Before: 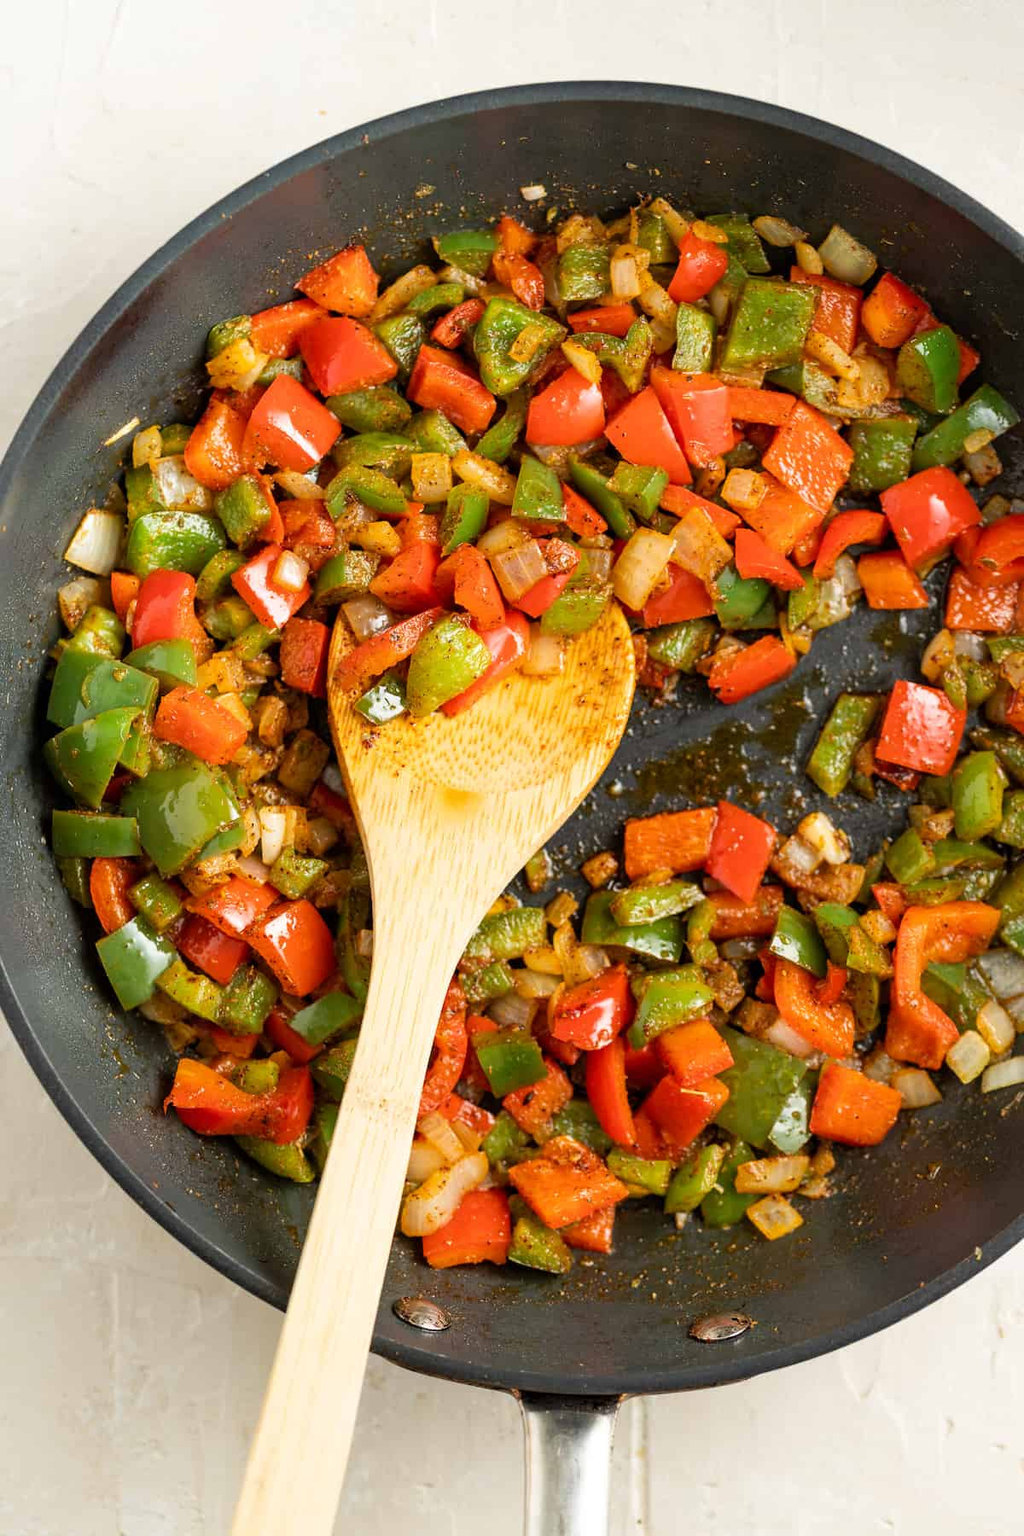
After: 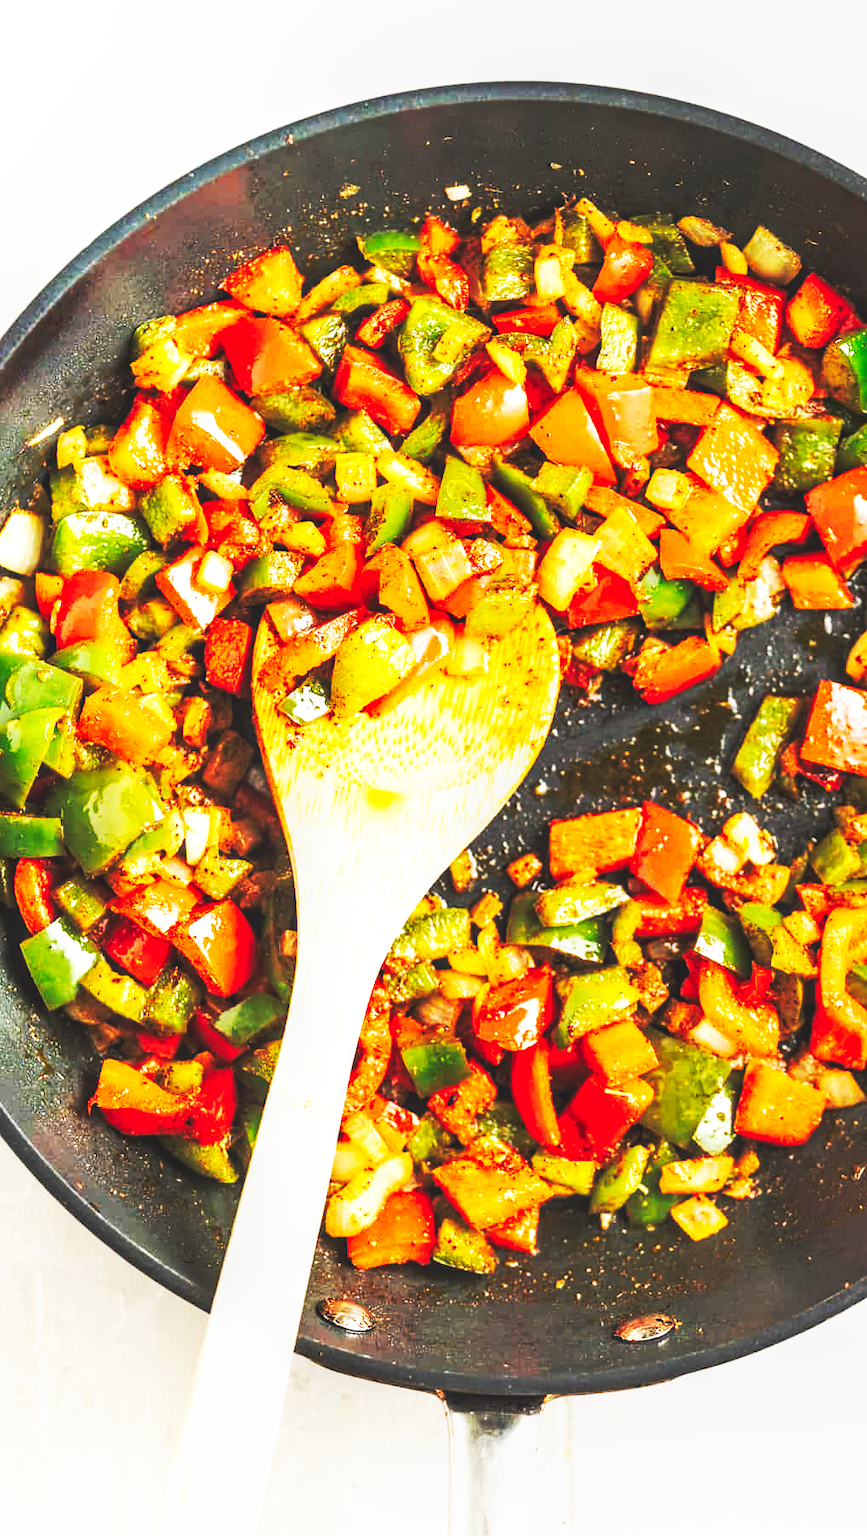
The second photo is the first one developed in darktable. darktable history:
base curve: curves: ch0 [(0, 0.015) (0.085, 0.116) (0.134, 0.298) (0.19, 0.545) (0.296, 0.764) (0.599, 0.982) (1, 1)], preserve colors none
crop: left 7.477%, right 7.805%
local contrast: on, module defaults
